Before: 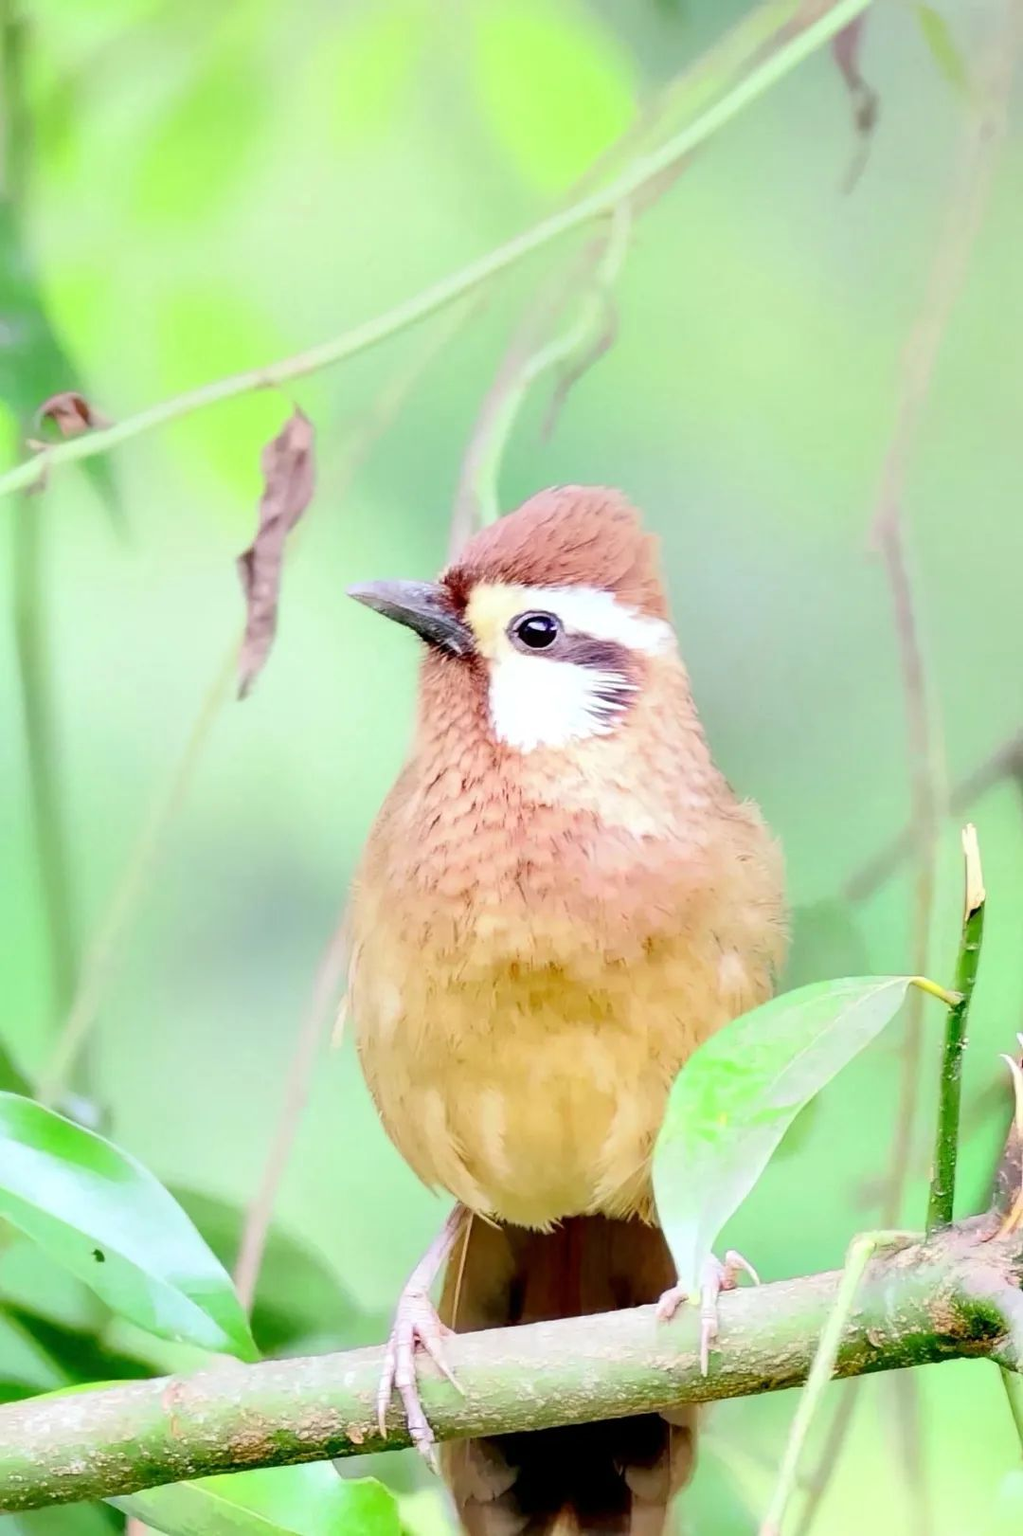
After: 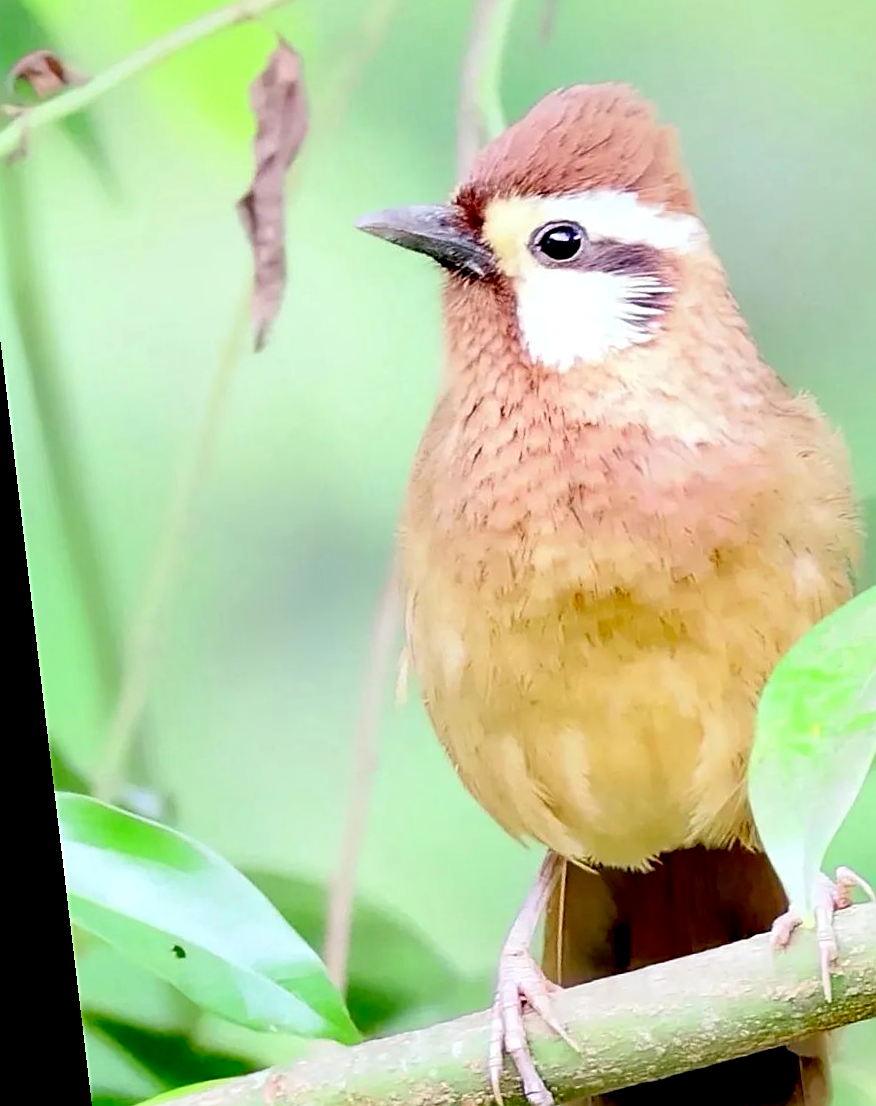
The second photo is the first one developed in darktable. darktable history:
exposure: black level correction 0.009, exposure 0.014 EV, compensate highlight preservation false
rotate and perspective: rotation -6.83°, automatic cropping off
crop: left 6.488%, top 27.668%, right 24.183%, bottom 8.656%
sharpen: on, module defaults
